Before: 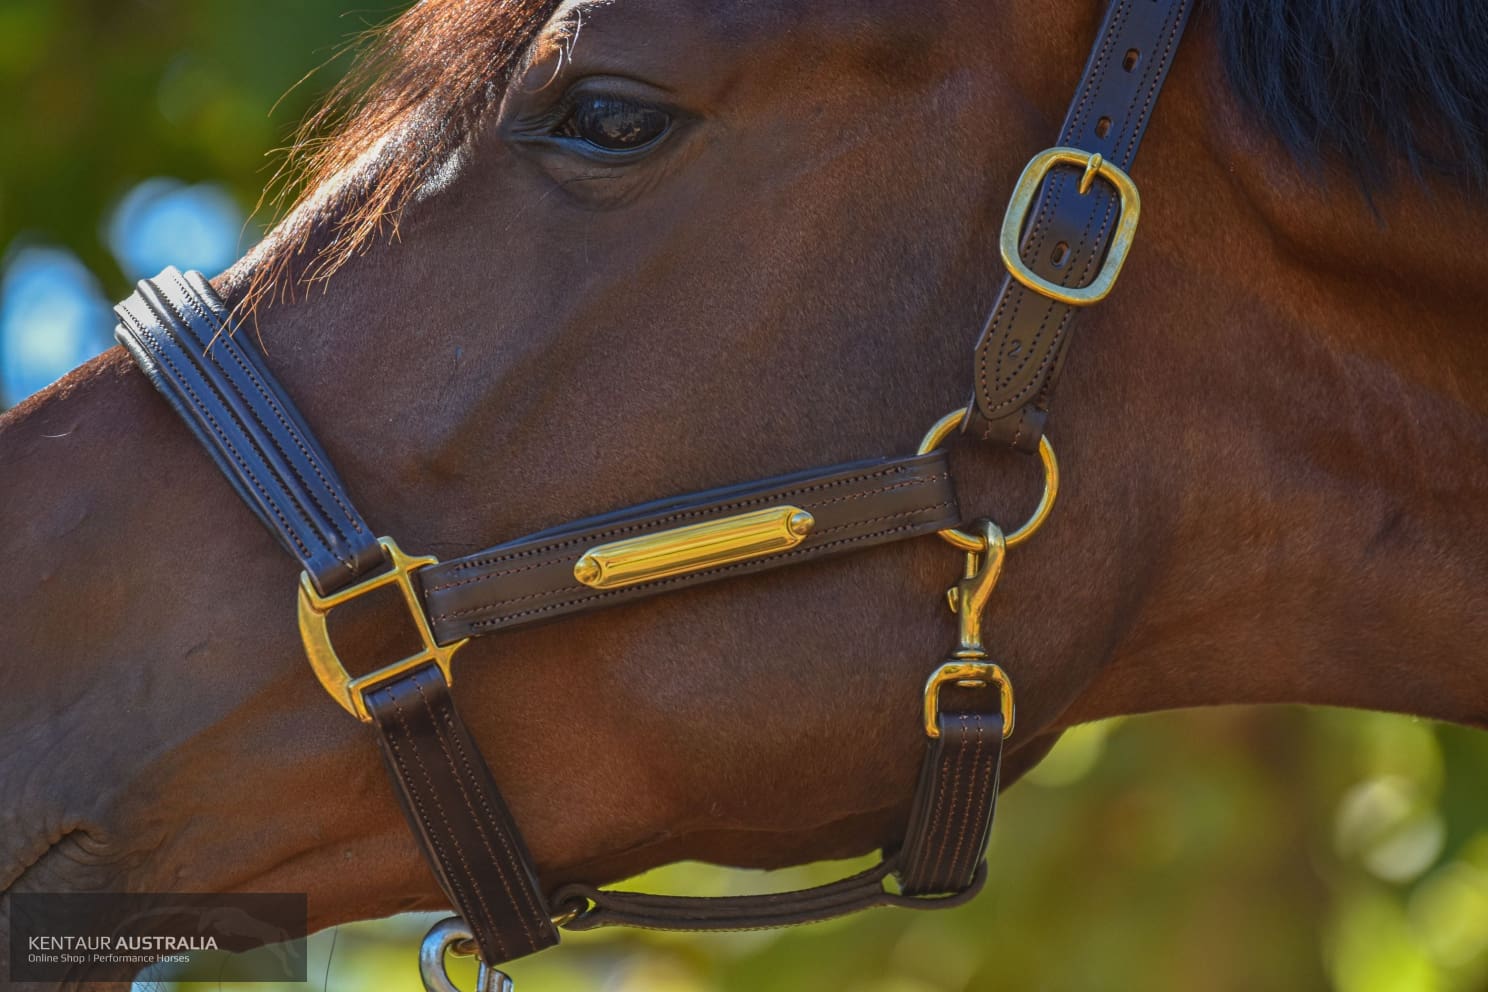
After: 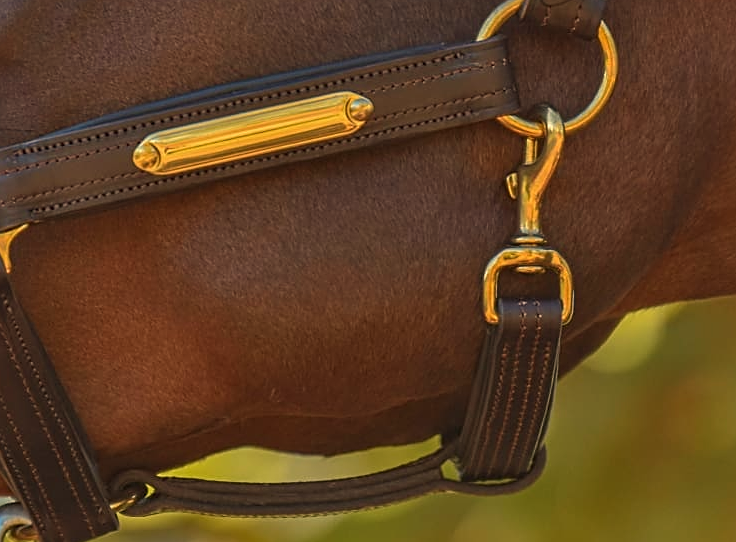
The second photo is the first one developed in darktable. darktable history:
sharpen: on, module defaults
crop: left 29.672%, top 41.786%, right 20.851%, bottom 3.487%
white balance: red 1.123, blue 0.83
